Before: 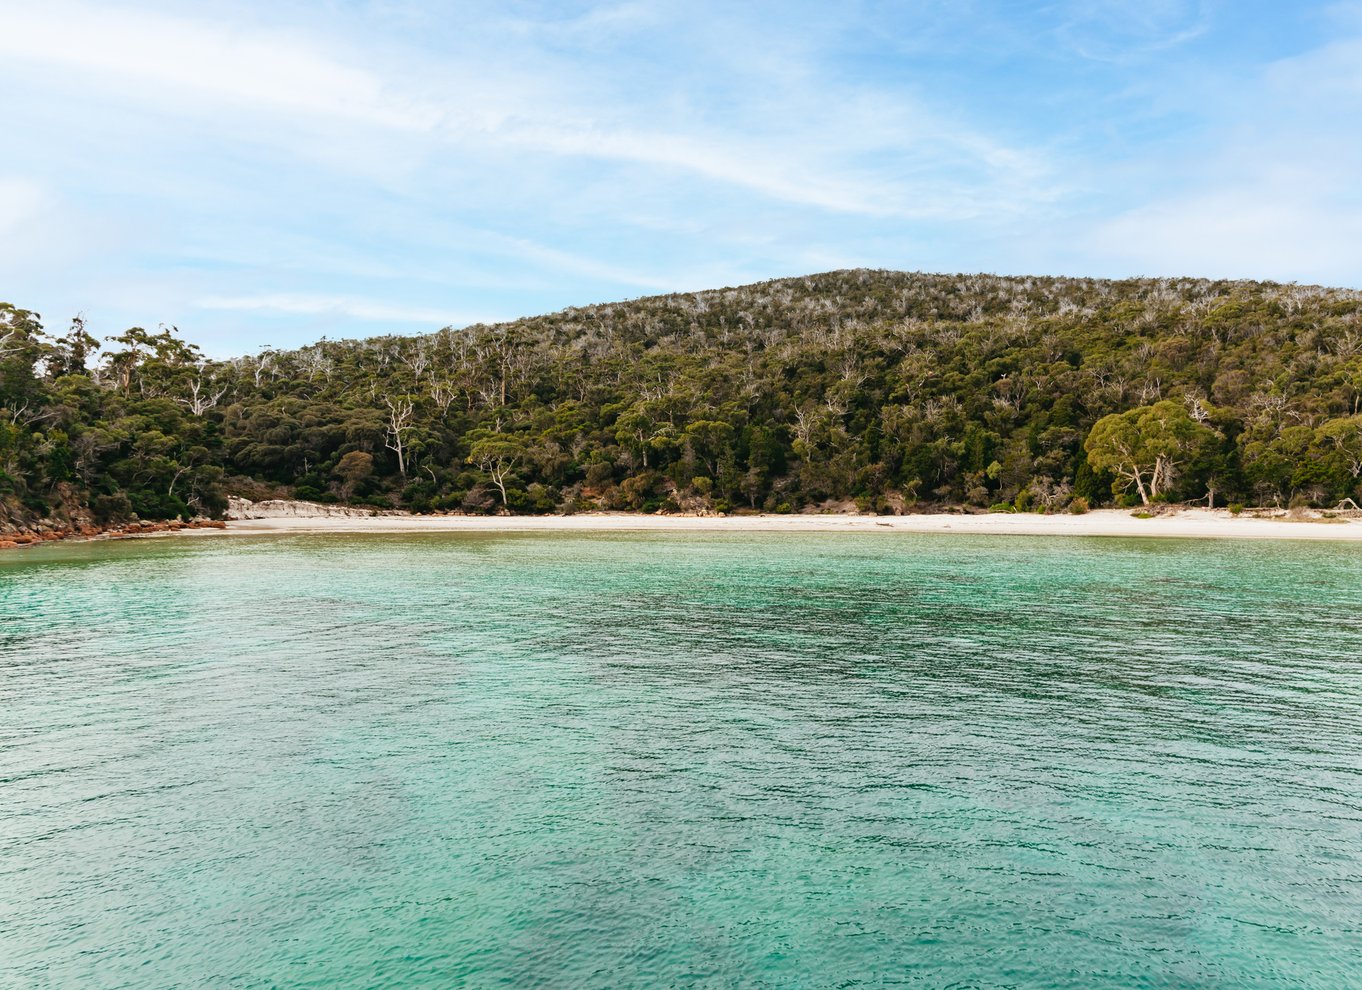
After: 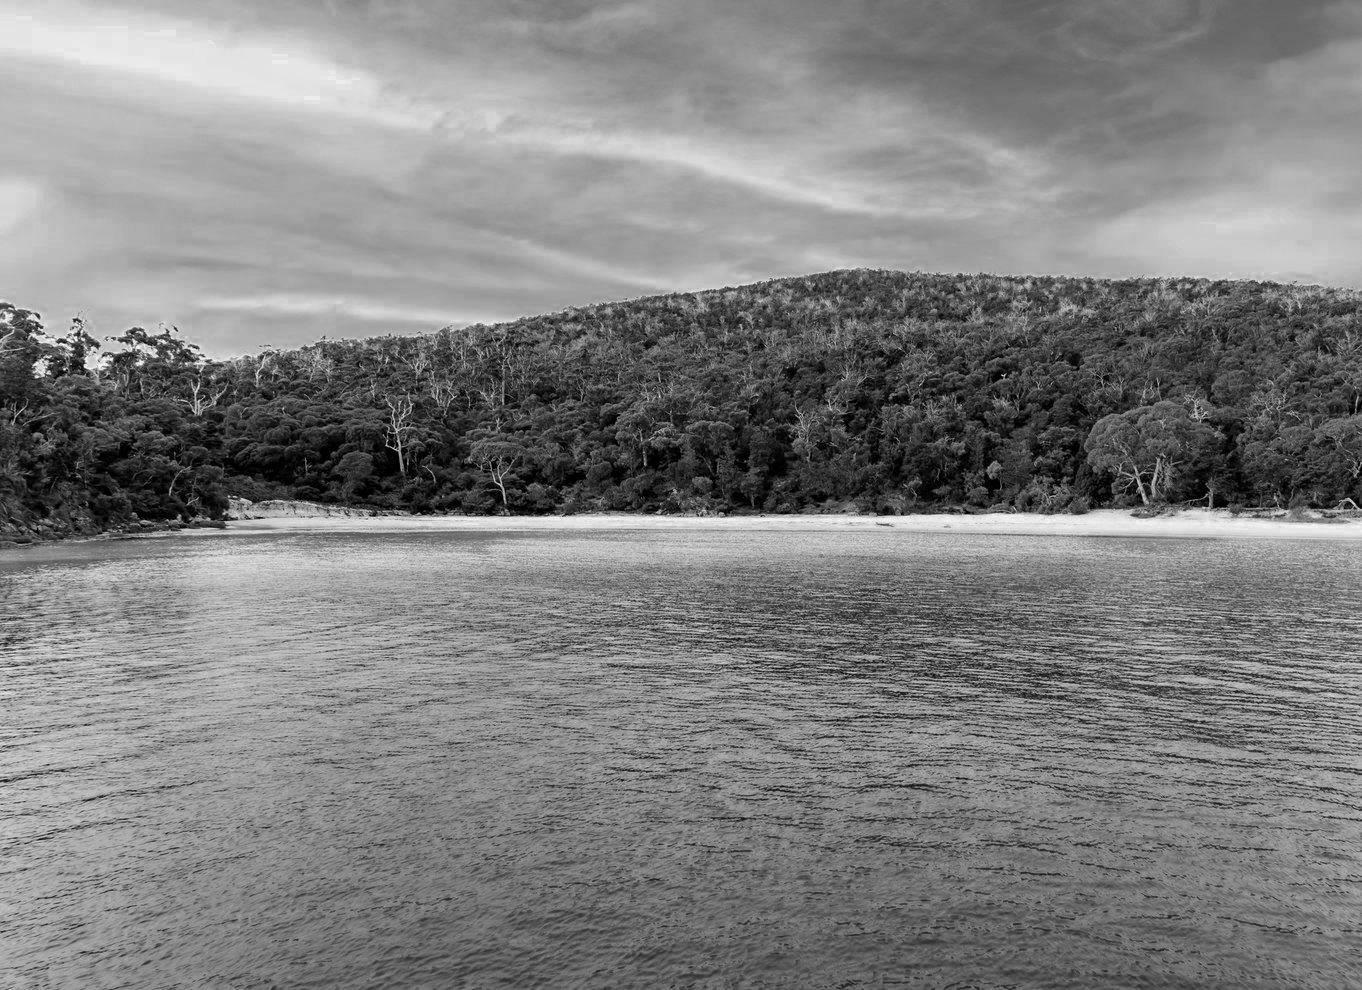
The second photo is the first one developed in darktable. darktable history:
color zones: curves: ch0 [(0.002, 0.589) (0.107, 0.484) (0.146, 0.249) (0.217, 0.352) (0.309, 0.525) (0.39, 0.404) (0.455, 0.169) (0.597, 0.055) (0.724, 0.212) (0.775, 0.691) (0.869, 0.571) (1, 0.587)]; ch1 [(0, 0) (0.143, 0) (0.286, 0) (0.429, 0) (0.571, 0) (0.714, 0) (0.857, 0)]
color balance rgb: global offset › luminance -0.489%, perceptual saturation grading › global saturation 20%, perceptual saturation grading › highlights -25.231%, perceptual saturation grading › shadows 25.946%
shadows and highlights: highlights color adjustment 0.232%, low approximation 0.01, soften with gaussian
